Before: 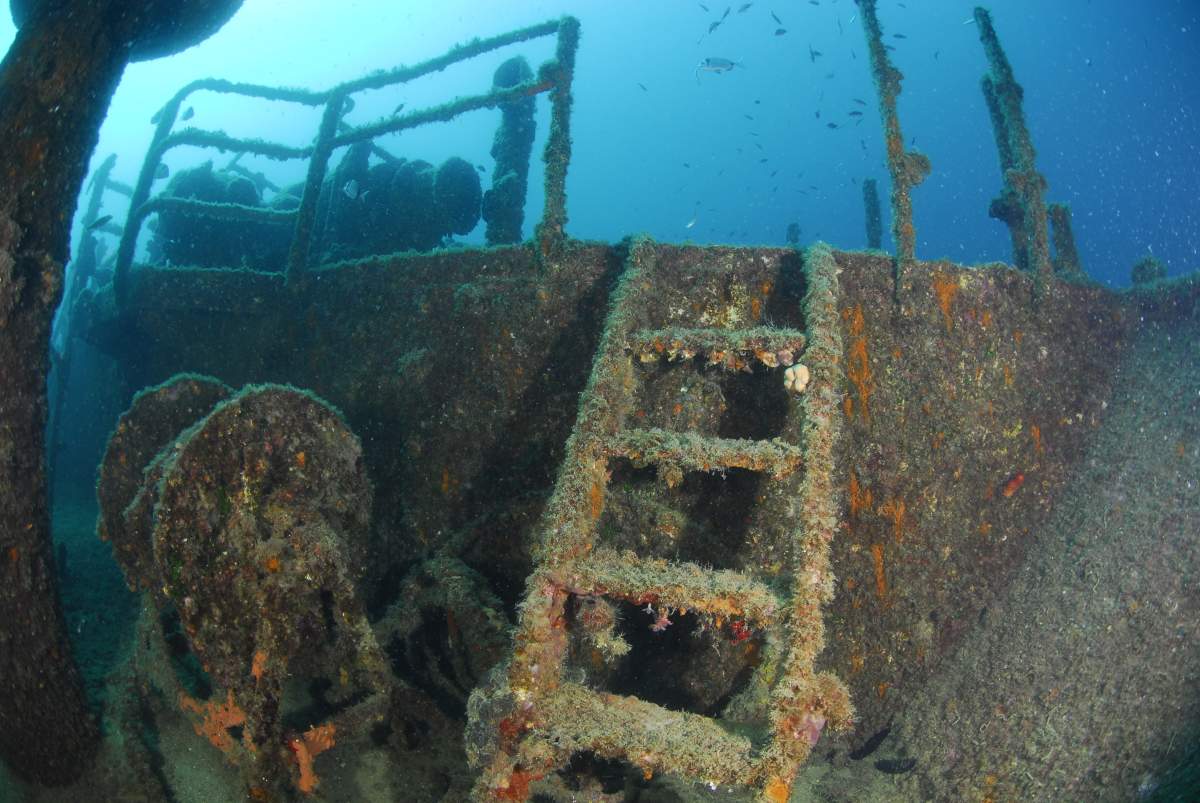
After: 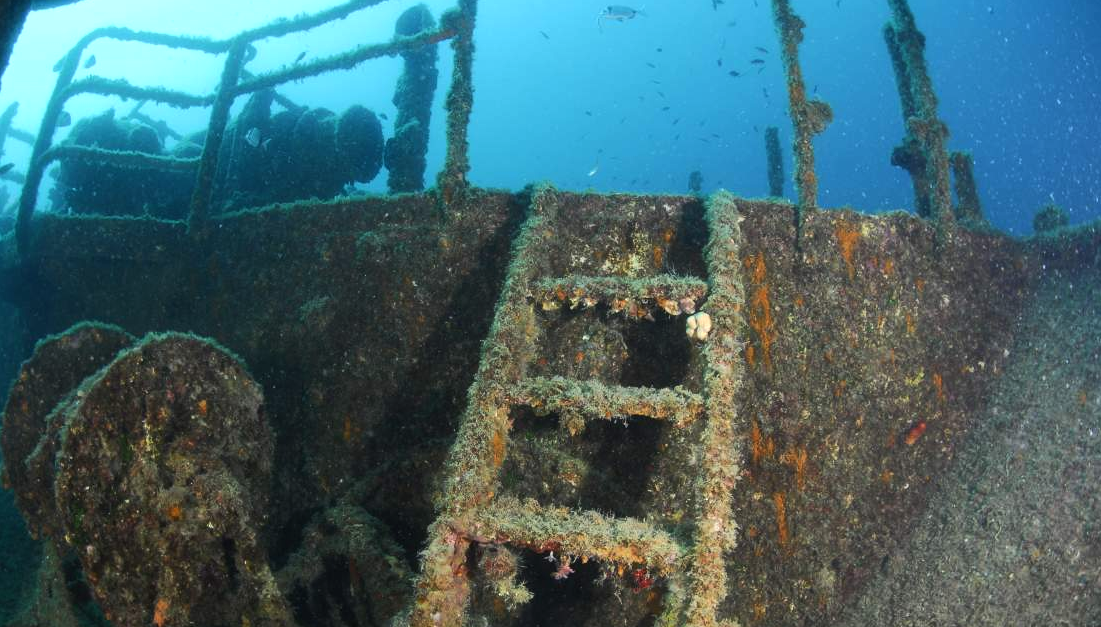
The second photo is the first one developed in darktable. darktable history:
tone equalizer: -8 EV -0.435 EV, -7 EV -0.405 EV, -6 EV -0.307 EV, -5 EV -0.259 EV, -3 EV 0.238 EV, -2 EV 0.334 EV, -1 EV 0.385 EV, +0 EV 0.445 EV, edges refinement/feathering 500, mask exposure compensation -1.57 EV, preserve details no
crop: left 8.193%, top 6.589%, bottom 15.247%
